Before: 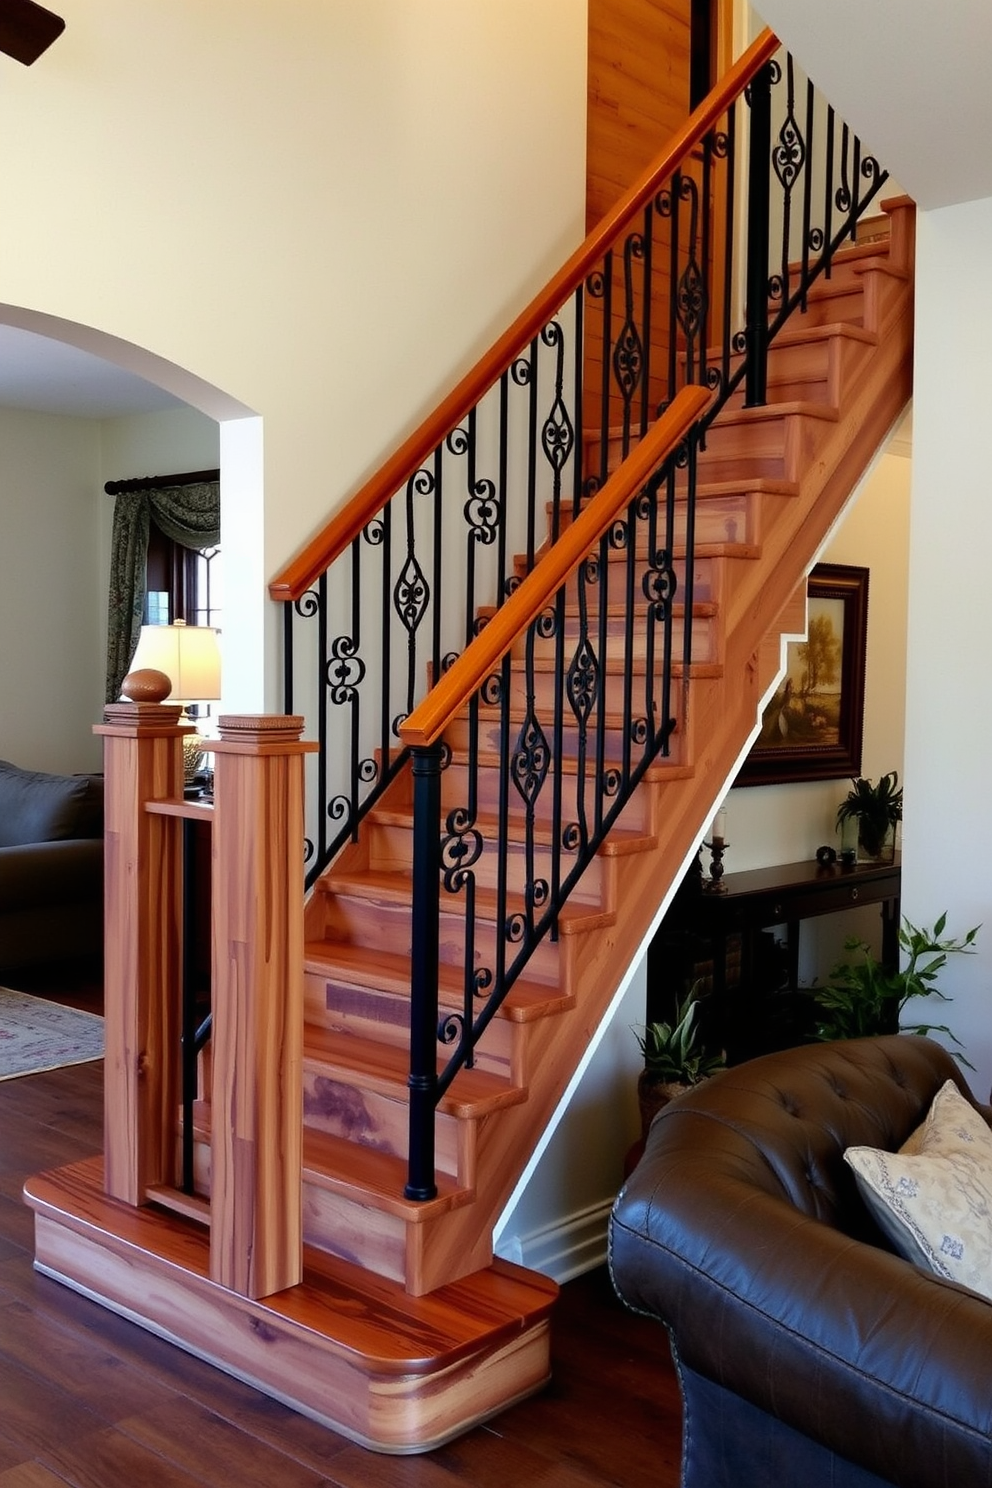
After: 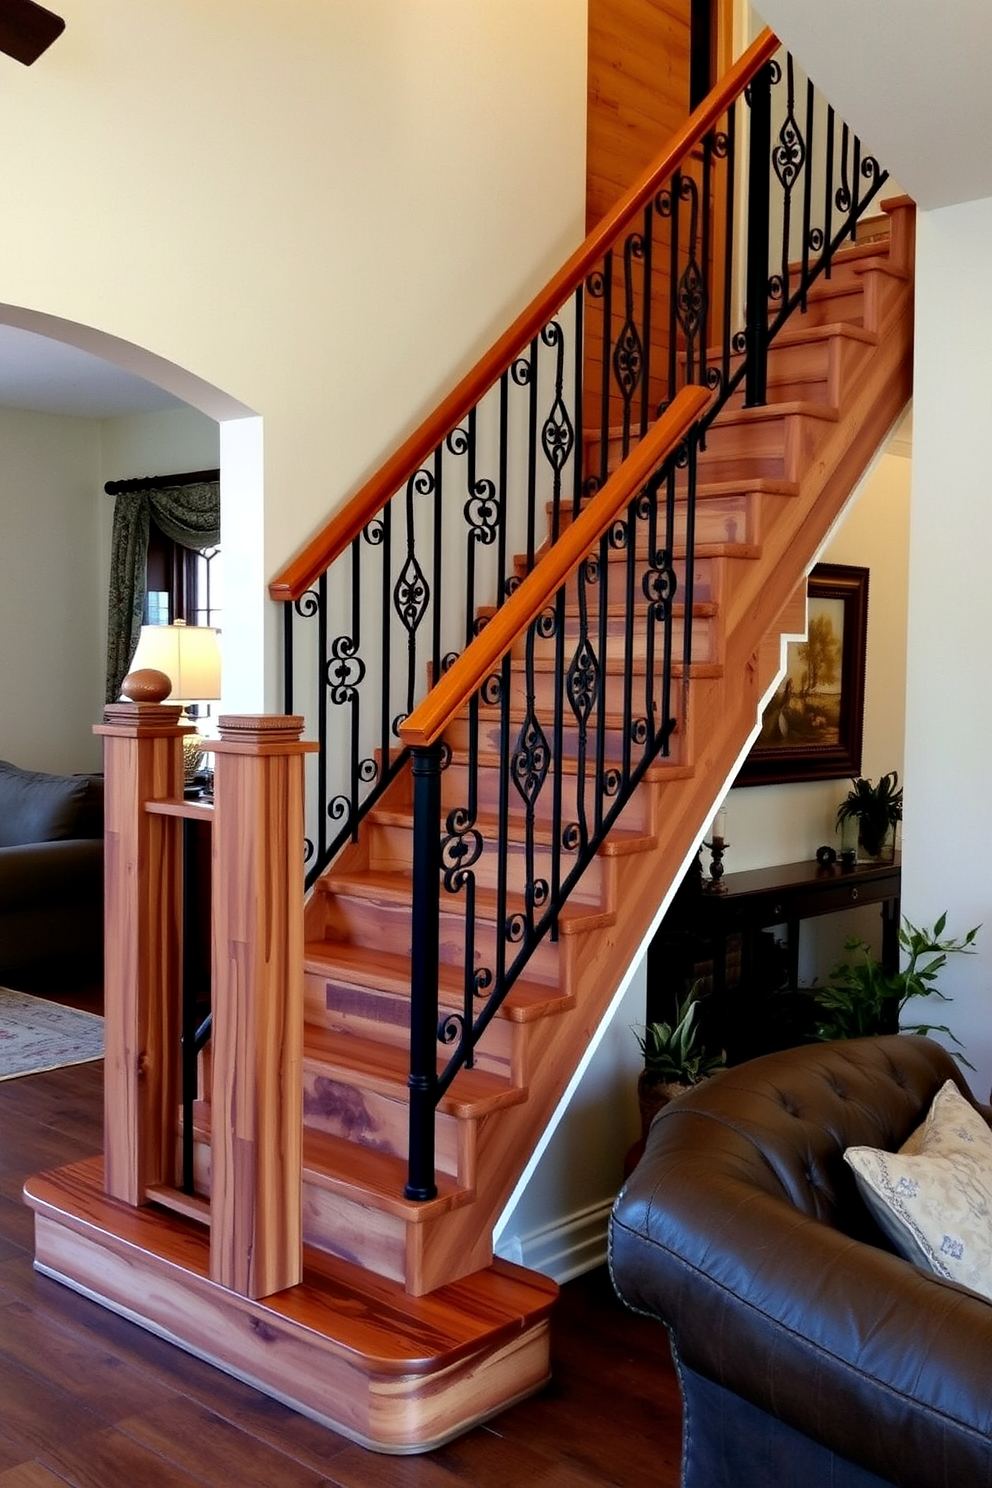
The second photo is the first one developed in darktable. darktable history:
contrast equalizer: octaves 7, y [[0.6 ×6], [0.55 ×6], [0 ×6], [0 ×6], [0 ×6]], mix 0.15
